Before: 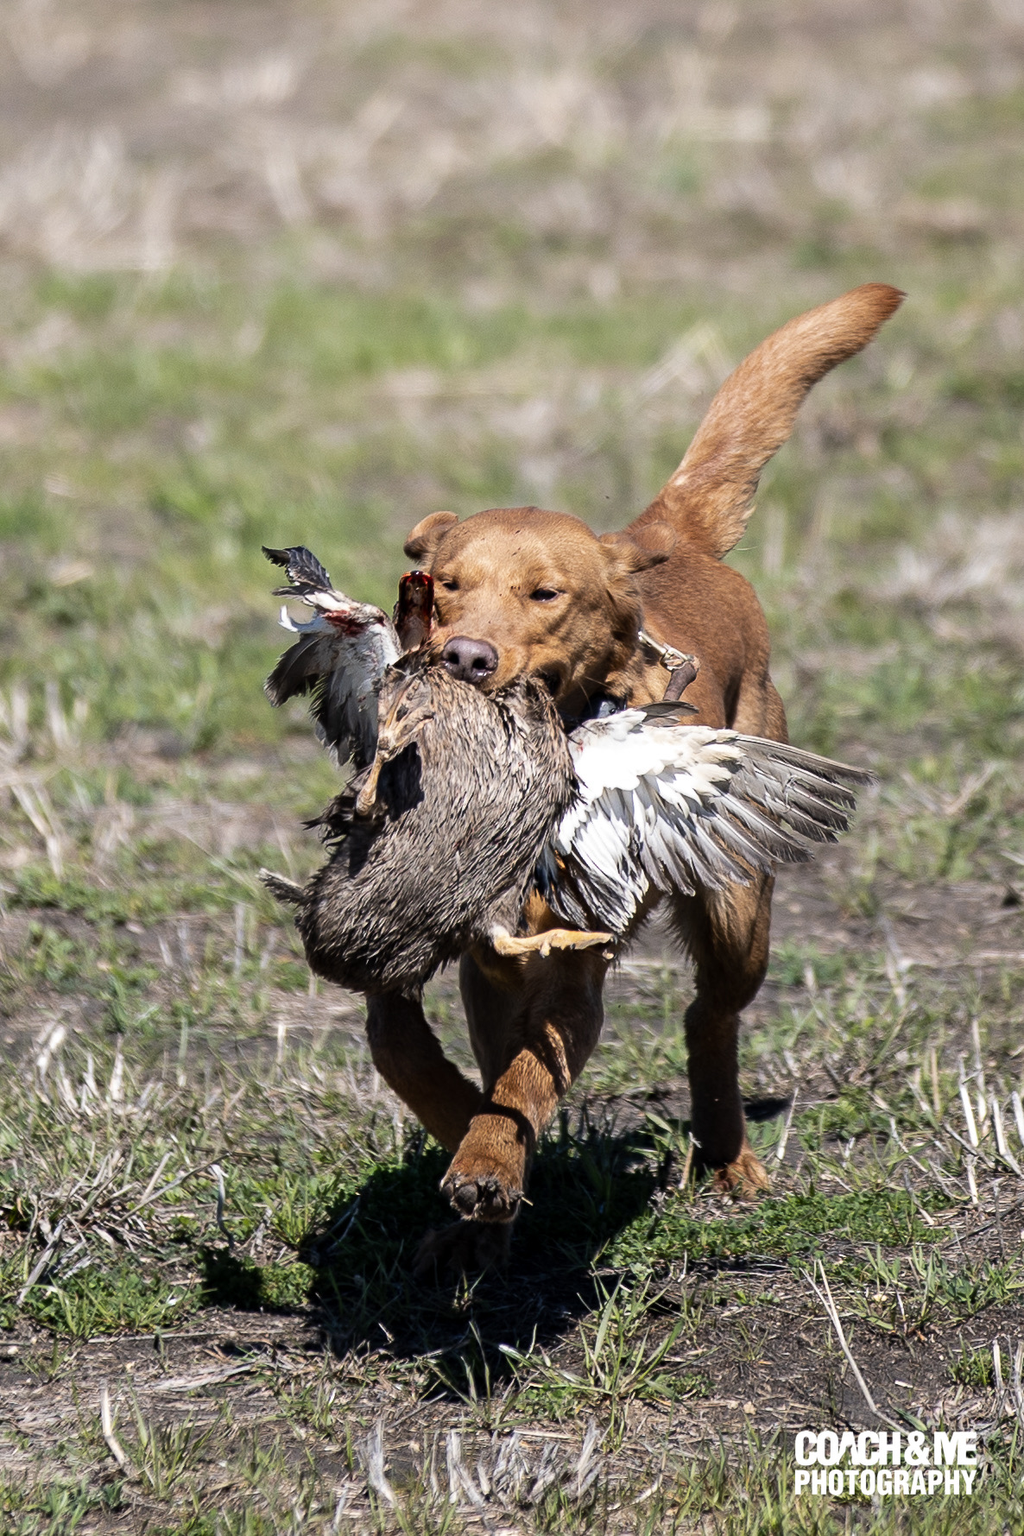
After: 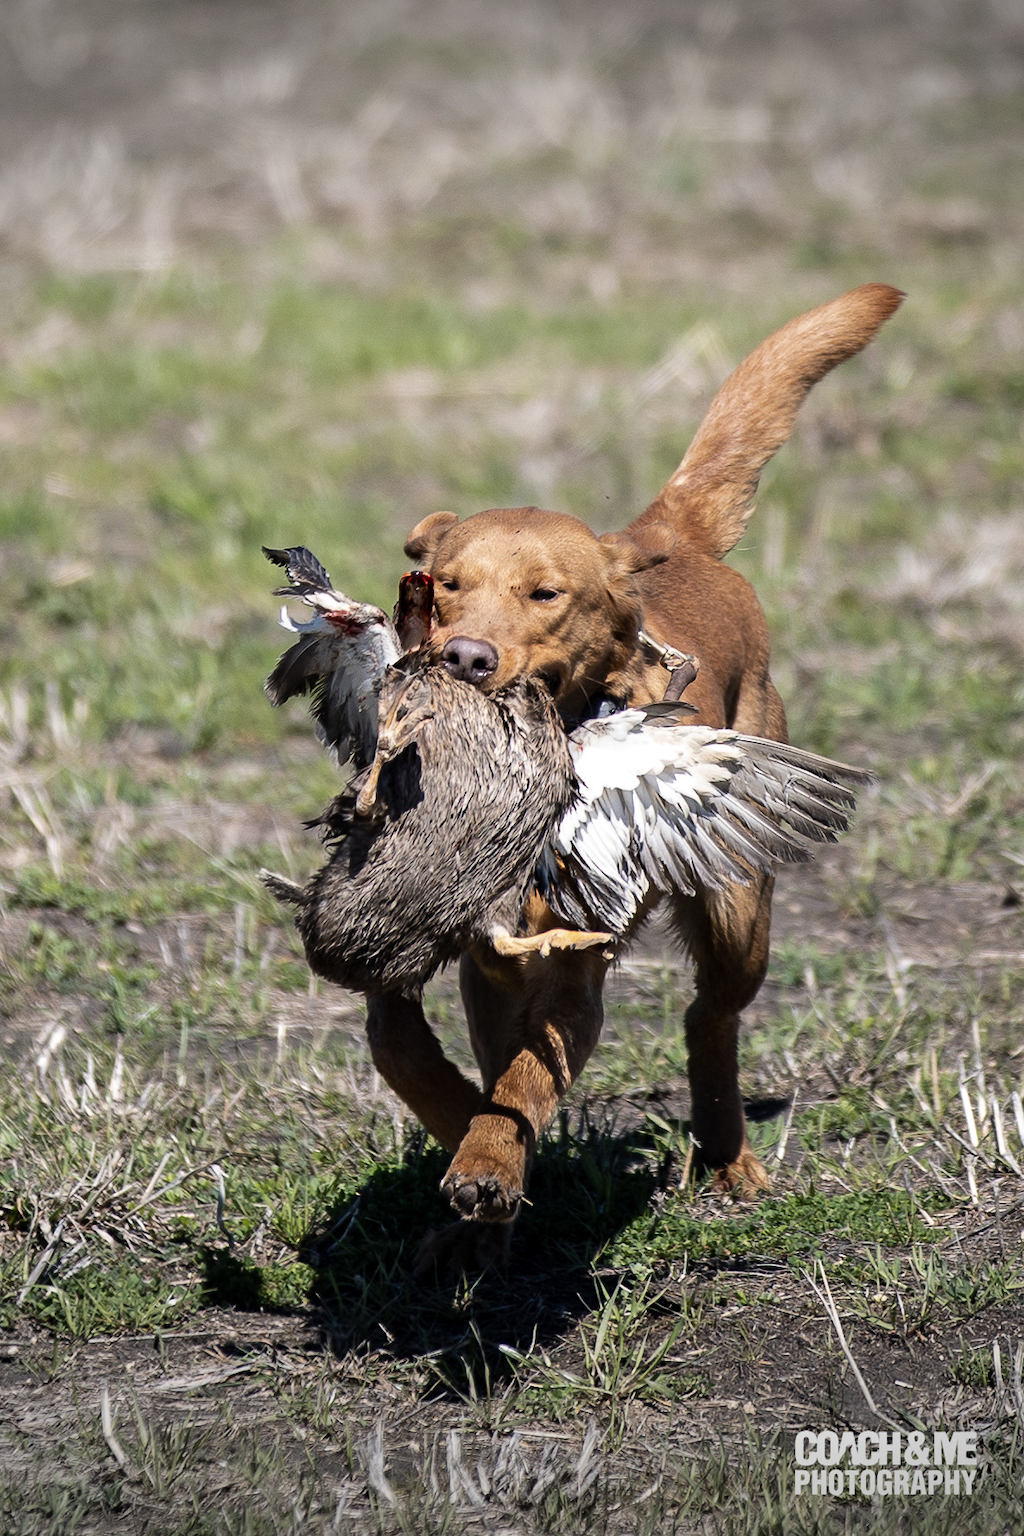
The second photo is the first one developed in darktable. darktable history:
vignetting: fall-off start 99.6%, width/height ratio 1.305
